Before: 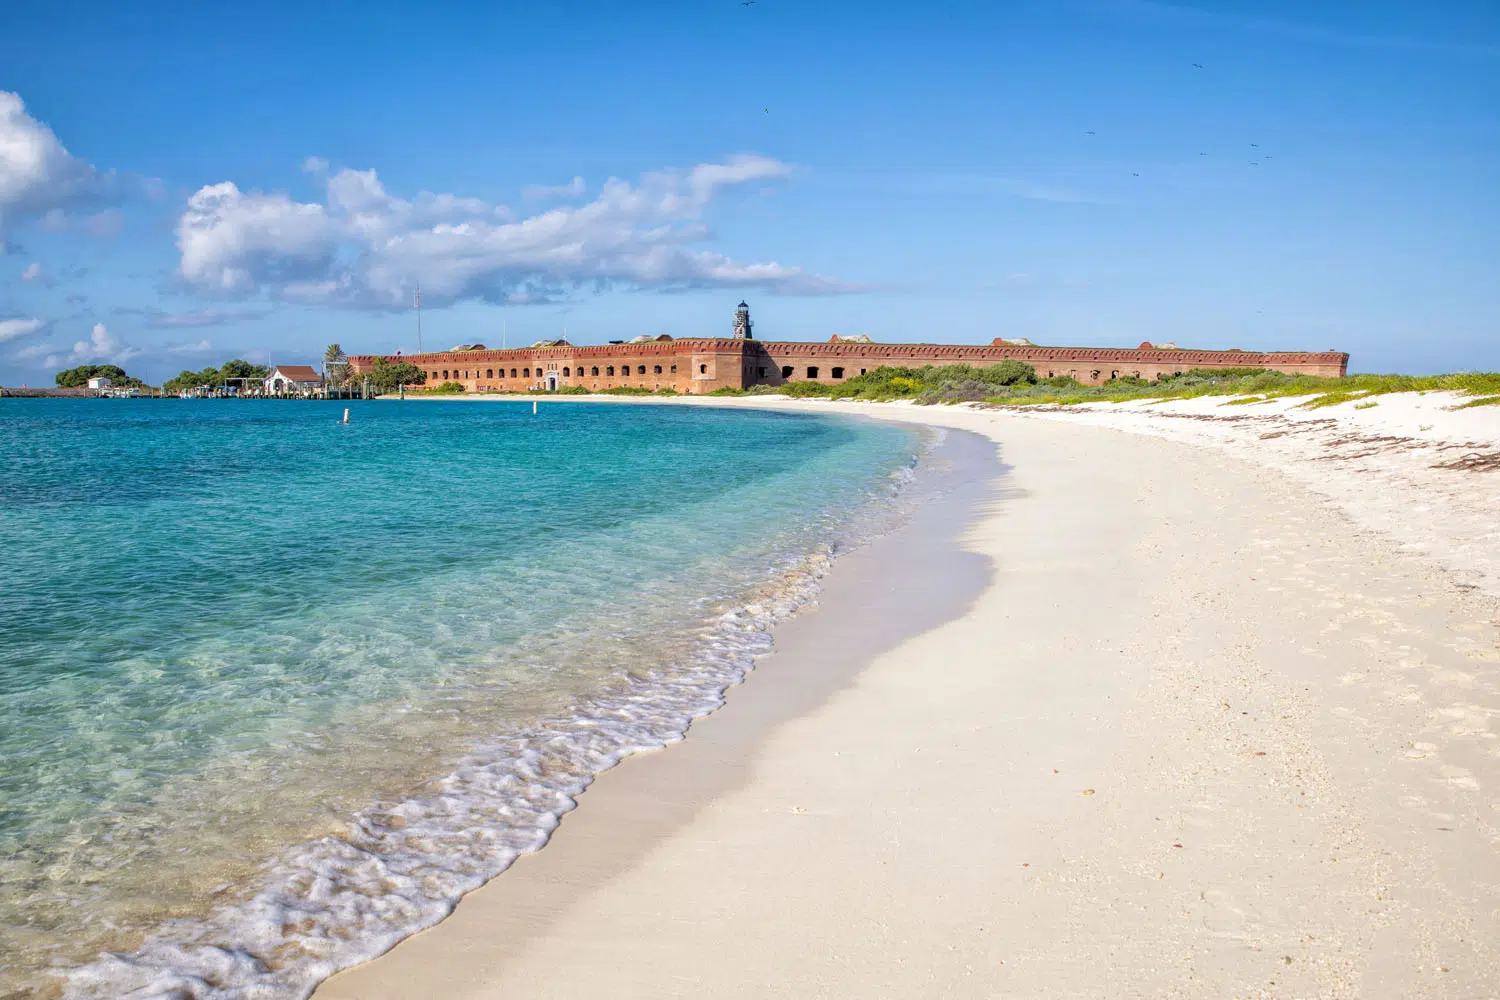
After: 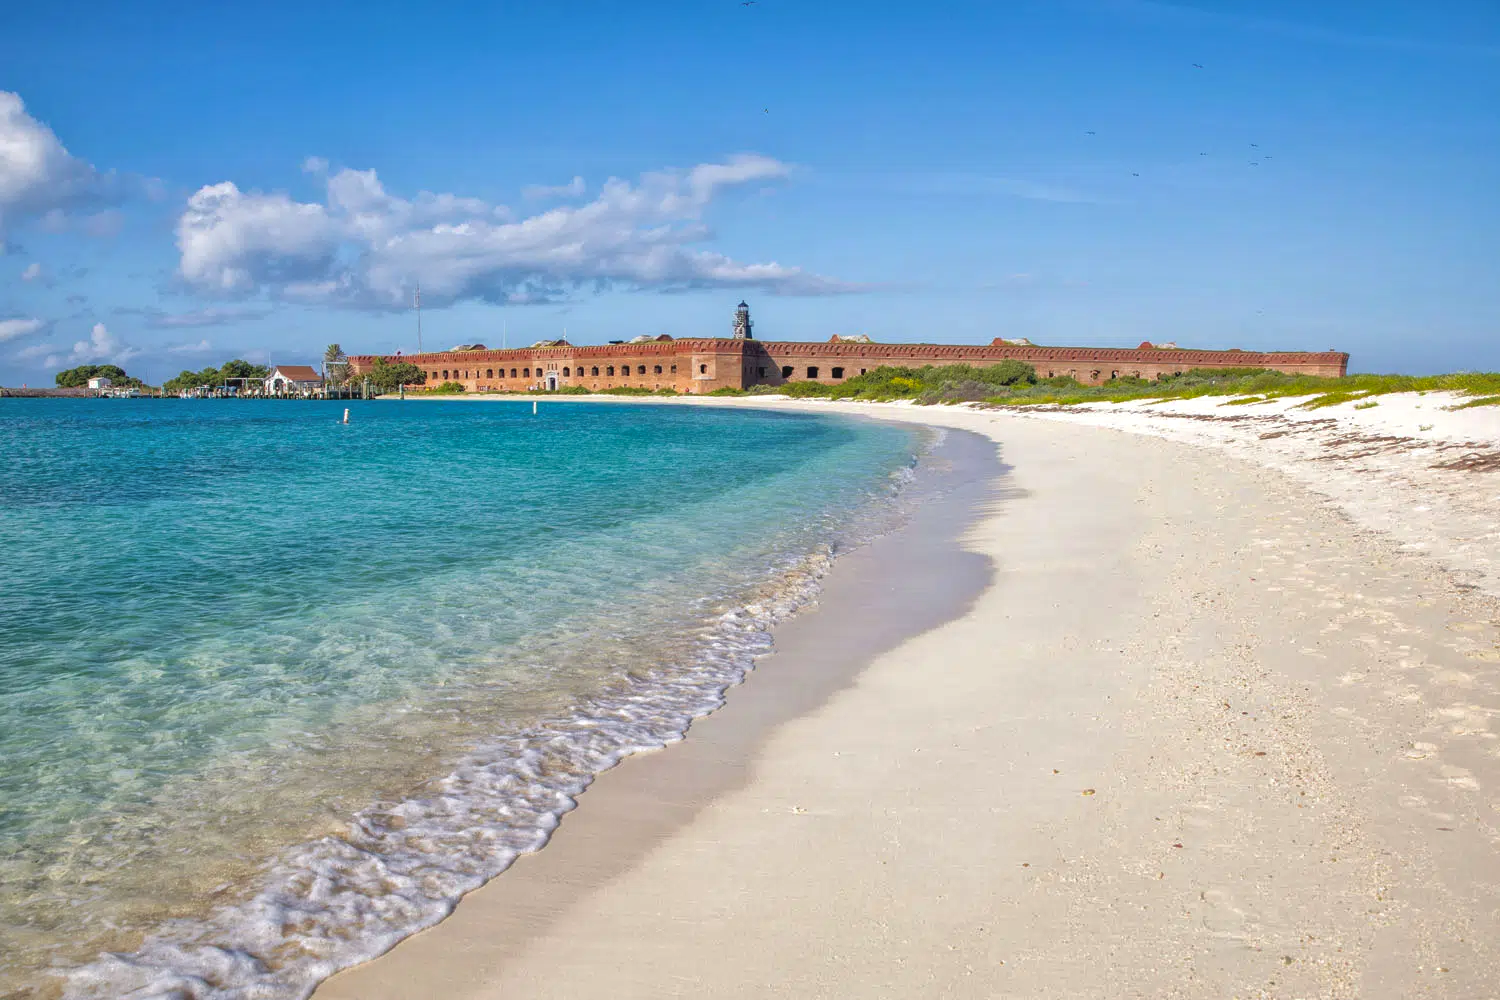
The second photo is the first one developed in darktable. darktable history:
exposure: black level correction -0.003, exposure 0.04 EV, compensate highlight preservation false
shadows and highlights: on, module defaults
